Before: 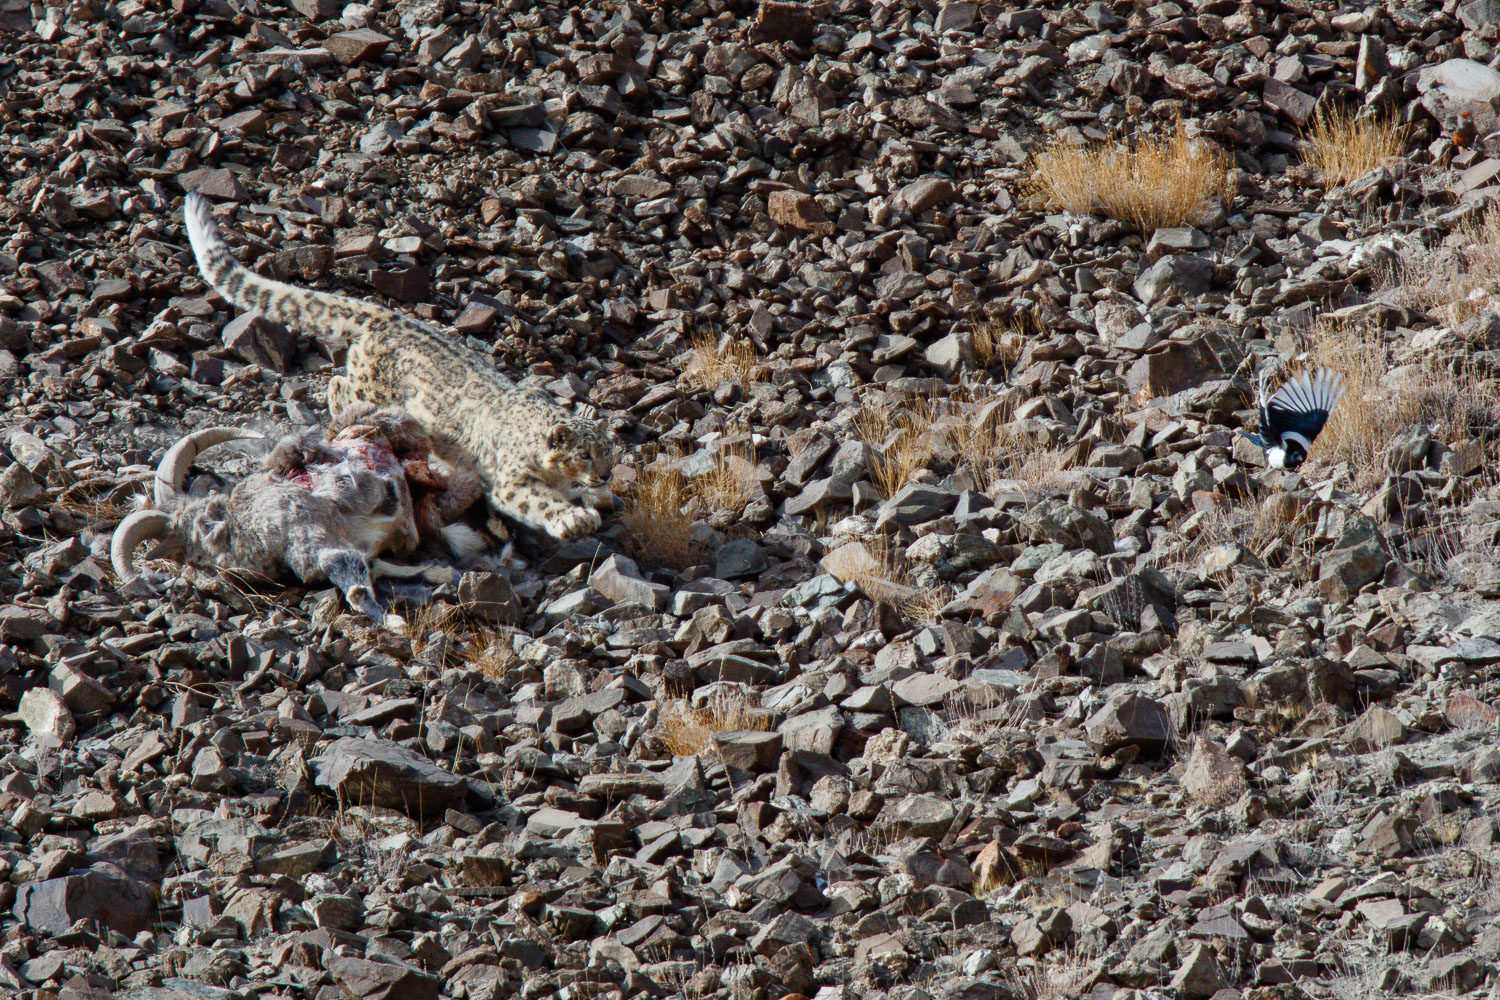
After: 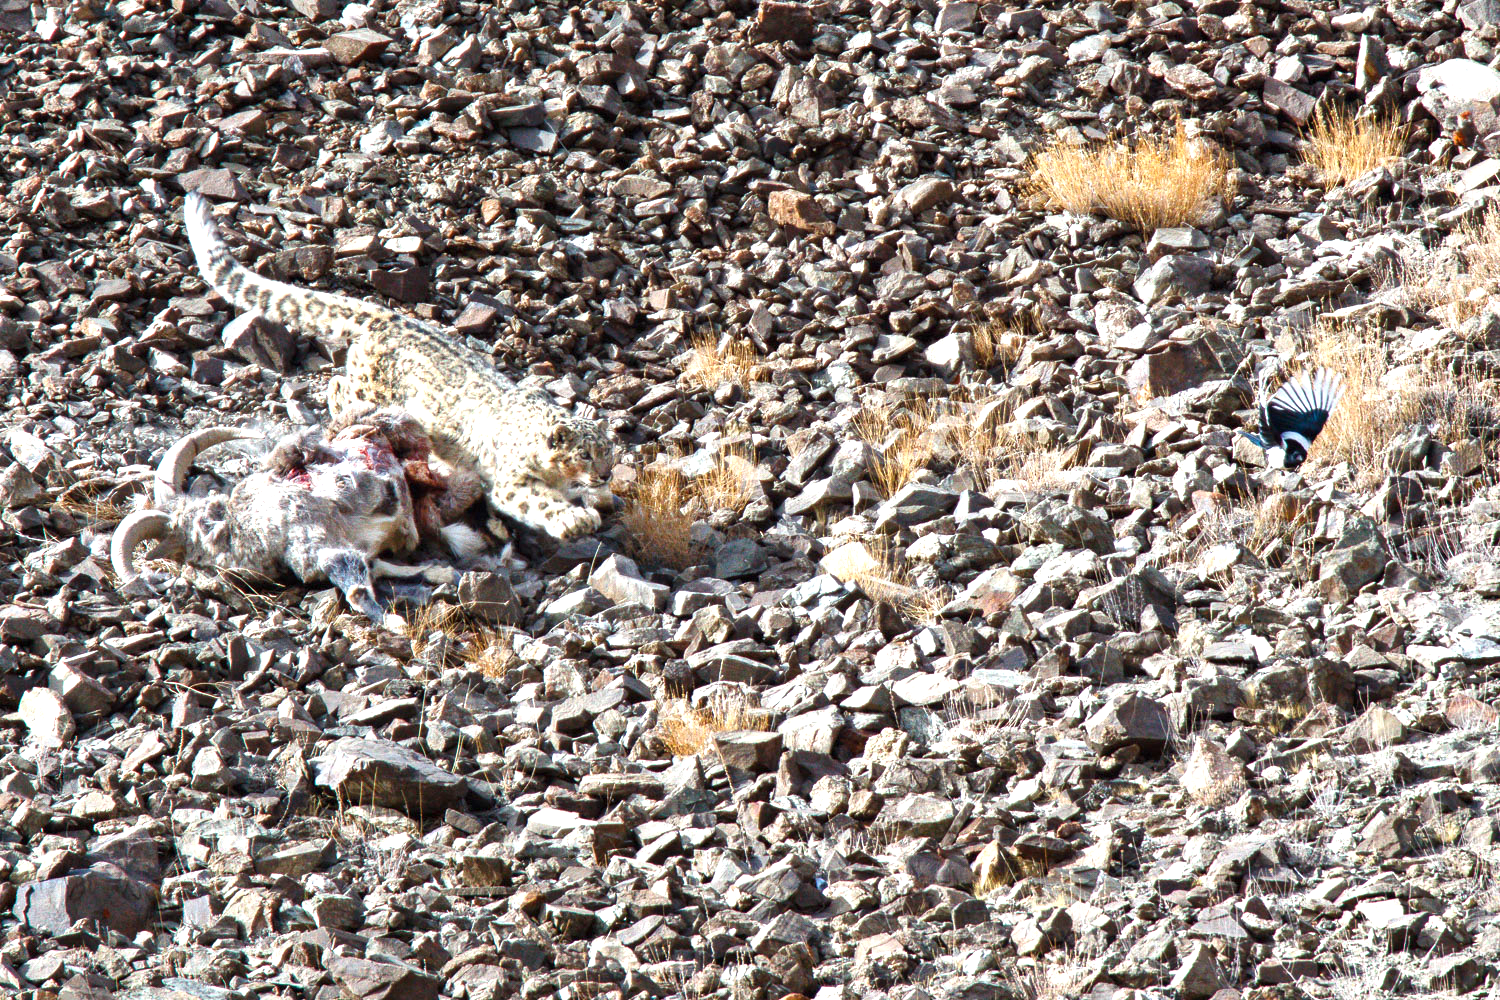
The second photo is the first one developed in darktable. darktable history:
shadows and highlights: white point adjustment 1, soften with gaussian
exposure: exposure 1.25 EV, compensate exposure bias true, compensate highlight preservation false
